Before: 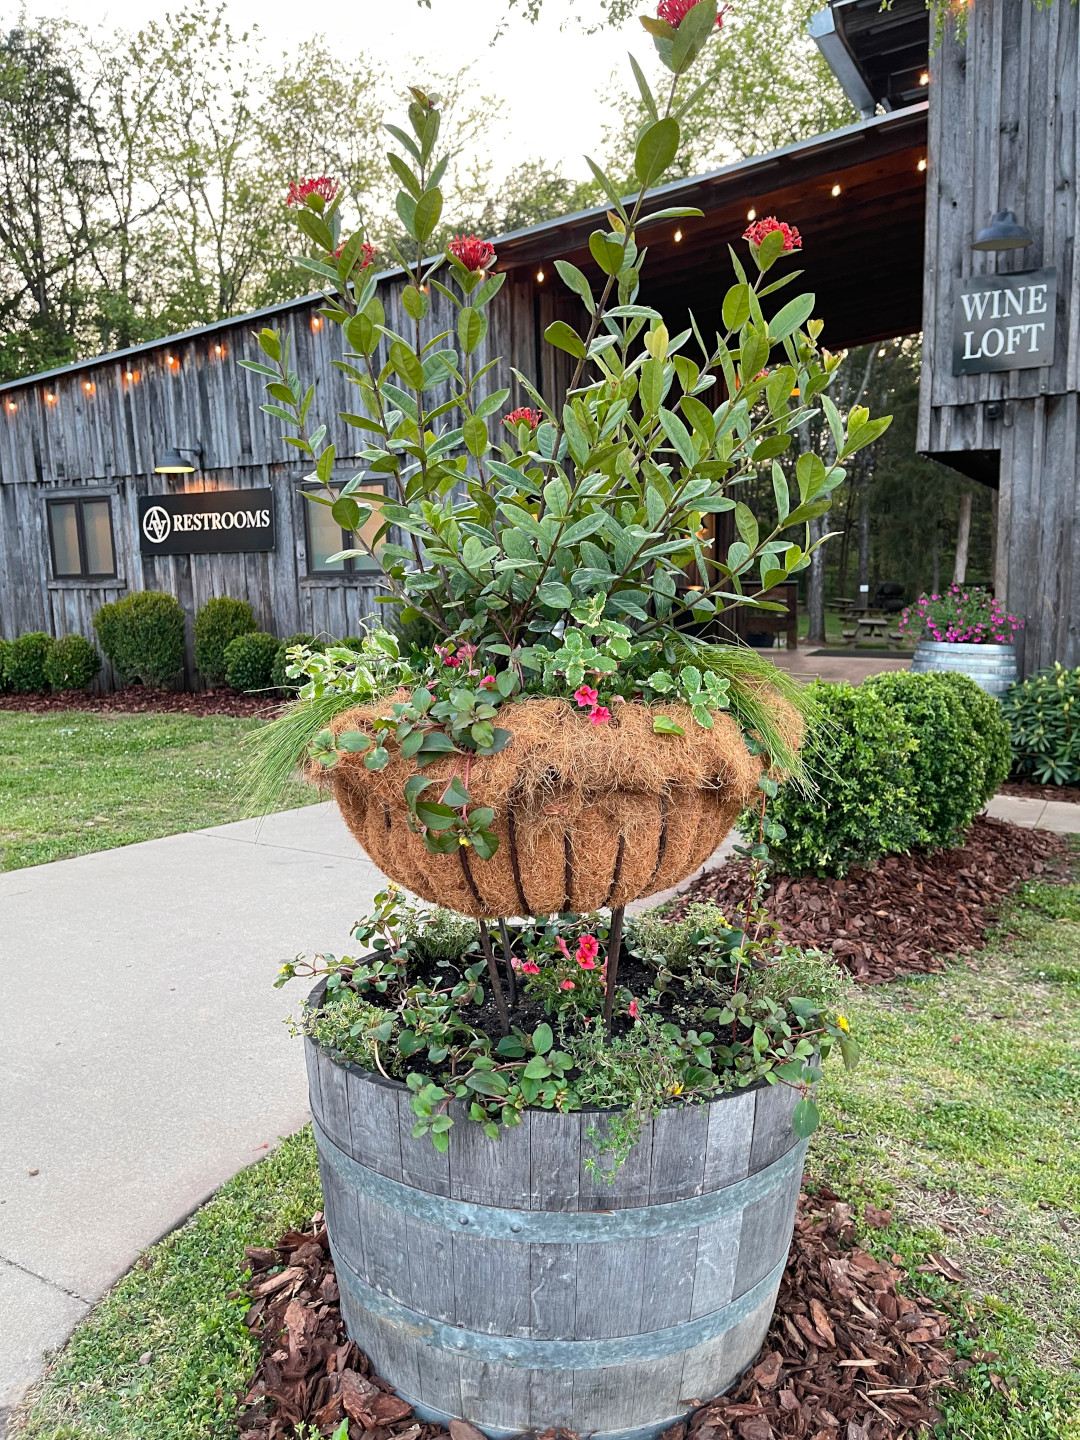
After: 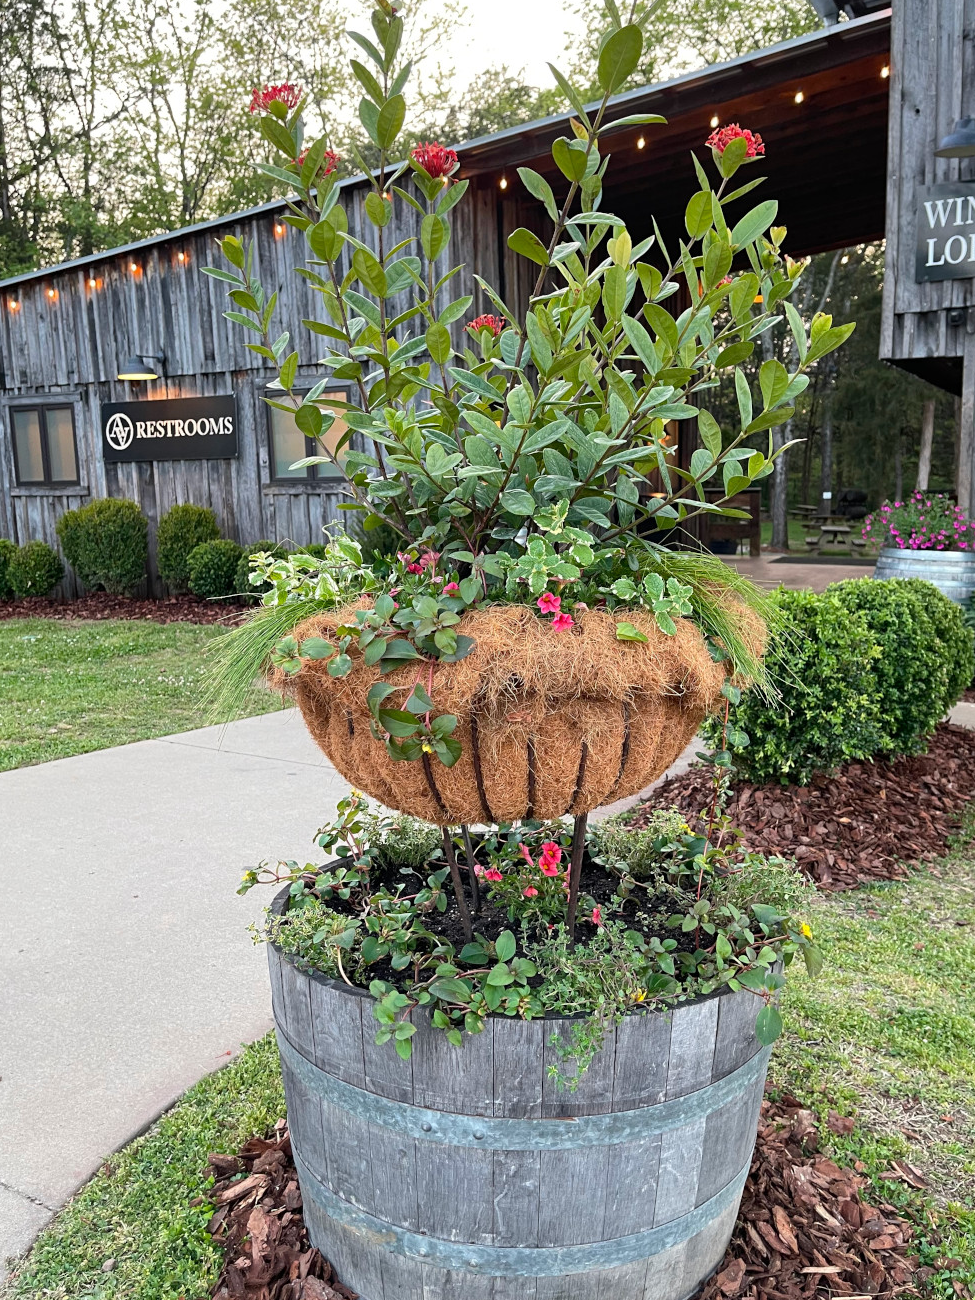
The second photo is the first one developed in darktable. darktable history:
crop: left 3.449%, top 6.495%, right 6.206%, bottom 3.217%
